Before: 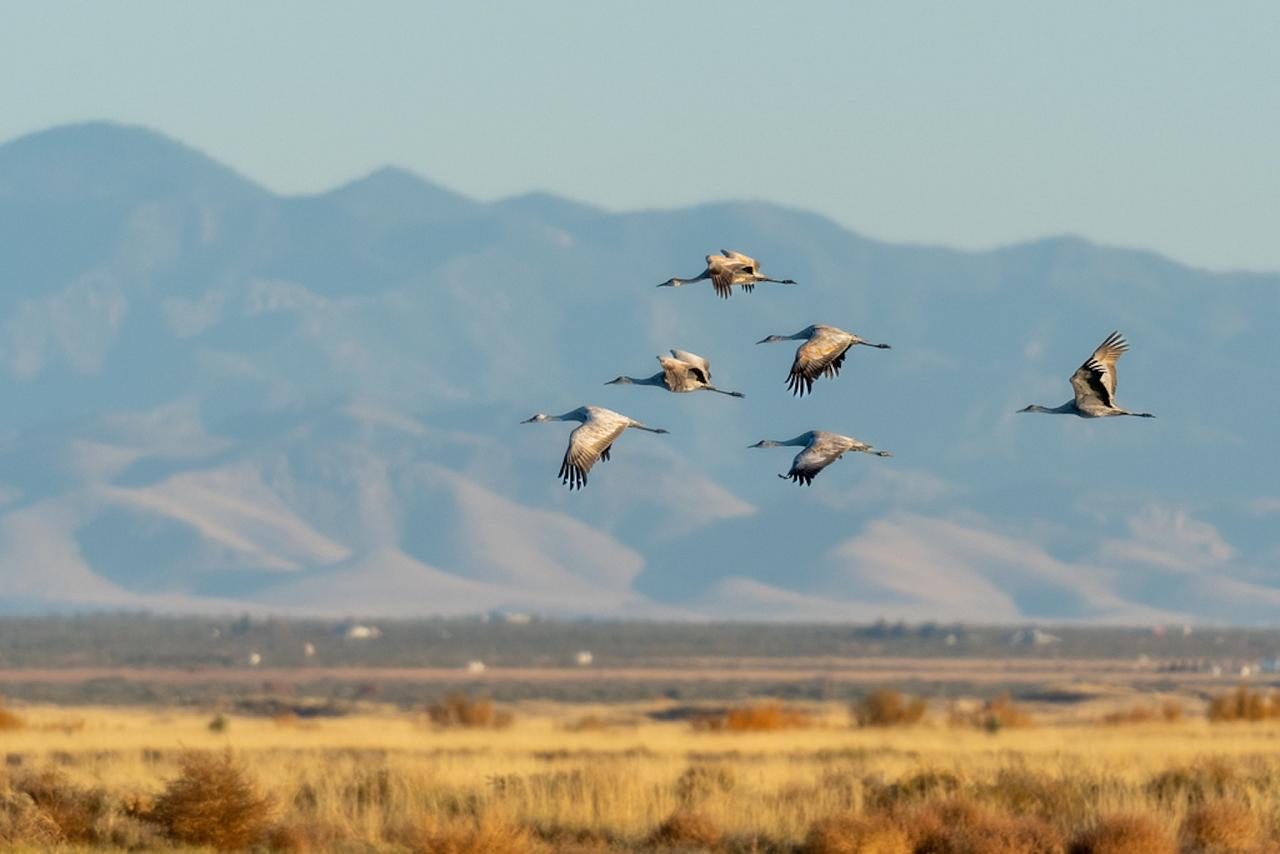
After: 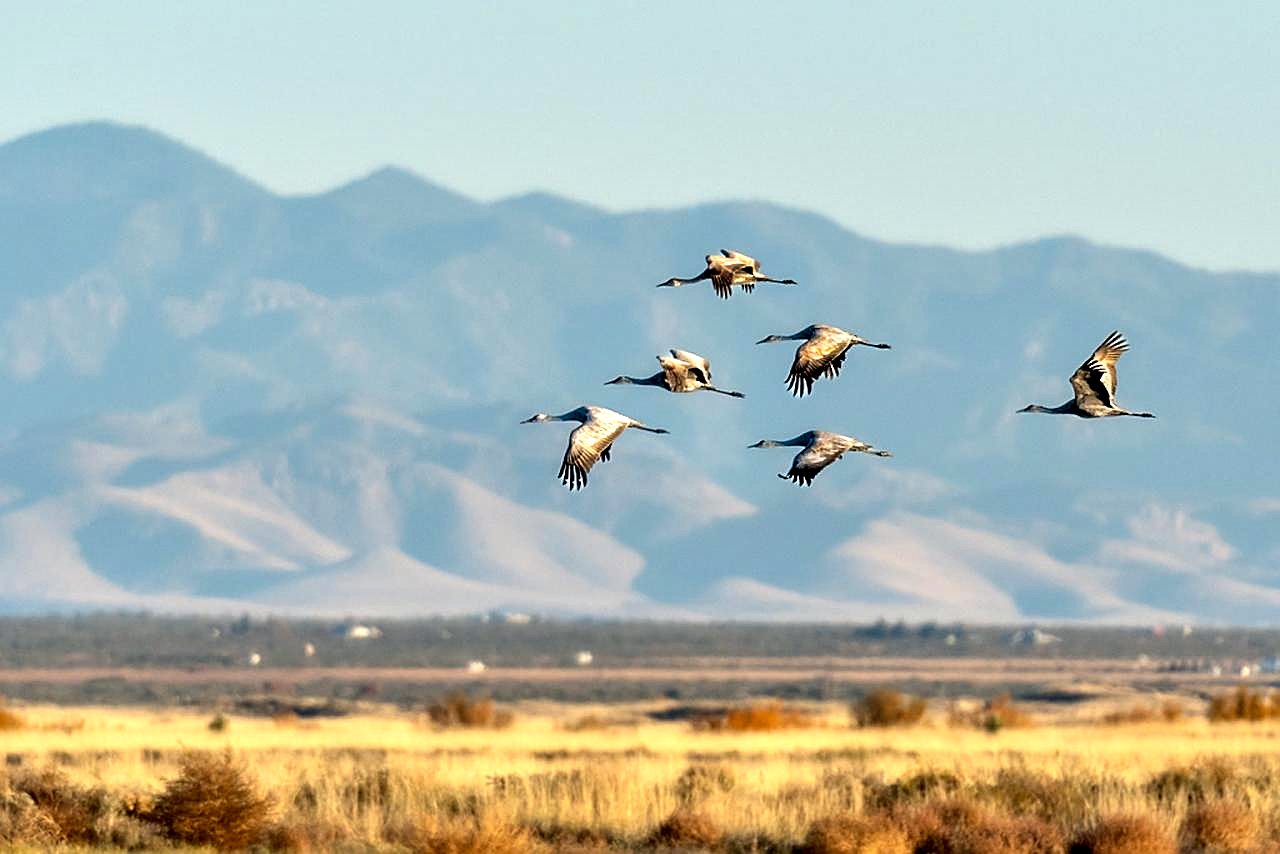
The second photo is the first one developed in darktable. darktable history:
sharpen: on, module defaults
contrast equalizer: octaves 7, y [[0.6 ×6], [0.55 ×6], [0 ×6], [0 ×6], [0 ×6]]
tone equalizer: -8 EV -0.379 EV, -7 EV -0.392 EV, -6 EV -0.334 EV, -5 EV -0.199 EV, -3 EV 0.188 EV, -2 EV 0.313 EV, -1 EV 0.407 EV, +0 EV 0.442 EV
